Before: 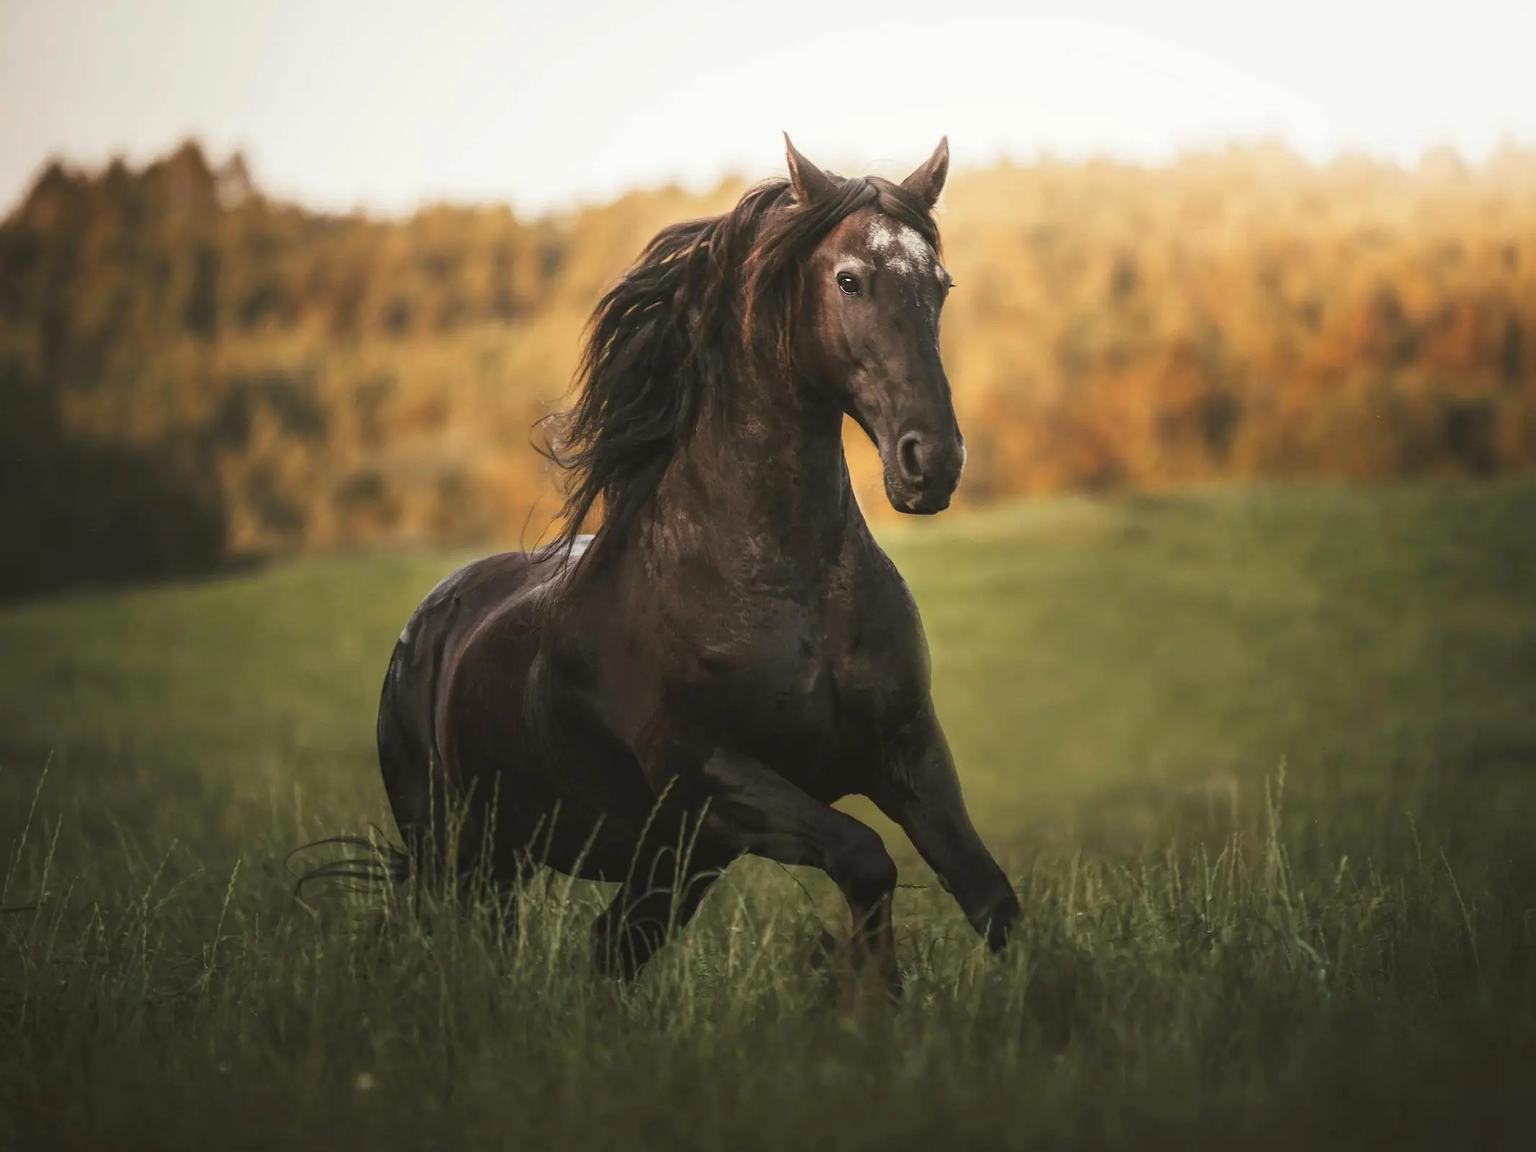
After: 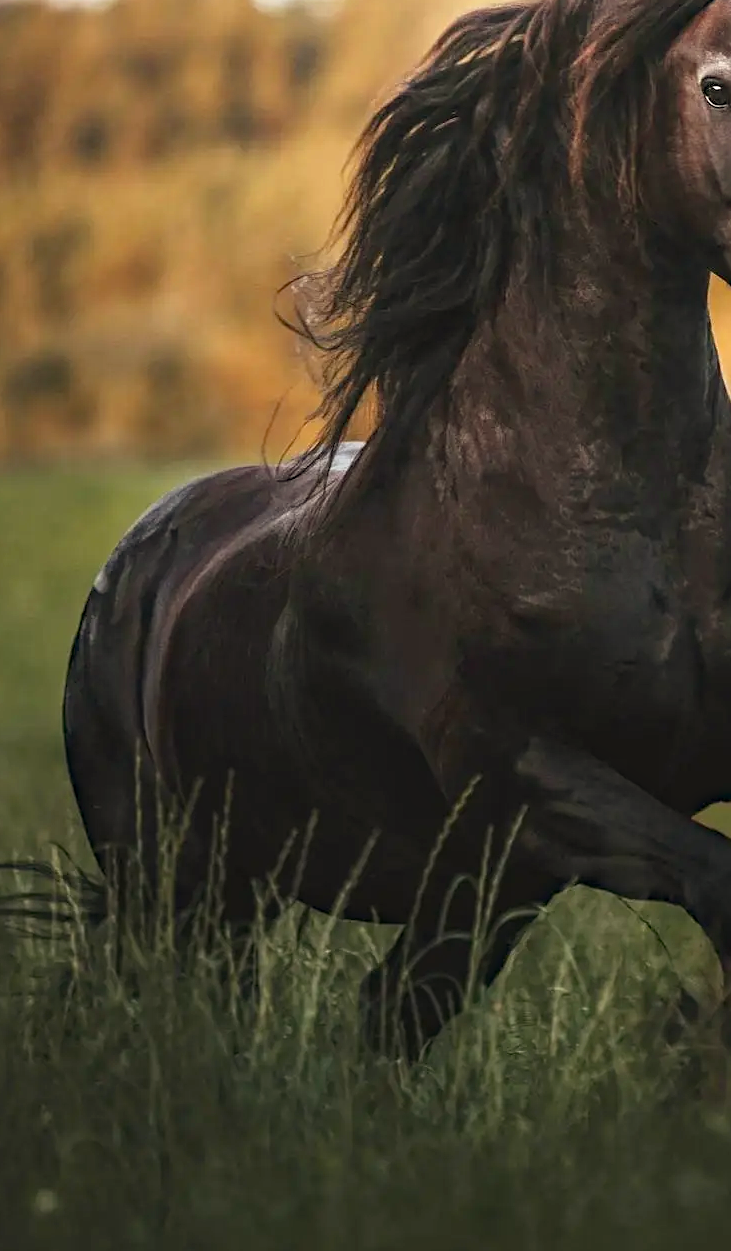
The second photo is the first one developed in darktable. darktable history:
haze removal: strength 0.287, distance 0.252, compatibility mode true, adaptive false
crop and rotate: left 21.646%, top 18.814%, right 44.062%, bottom 2.99%
sharpen: amount 0.21
